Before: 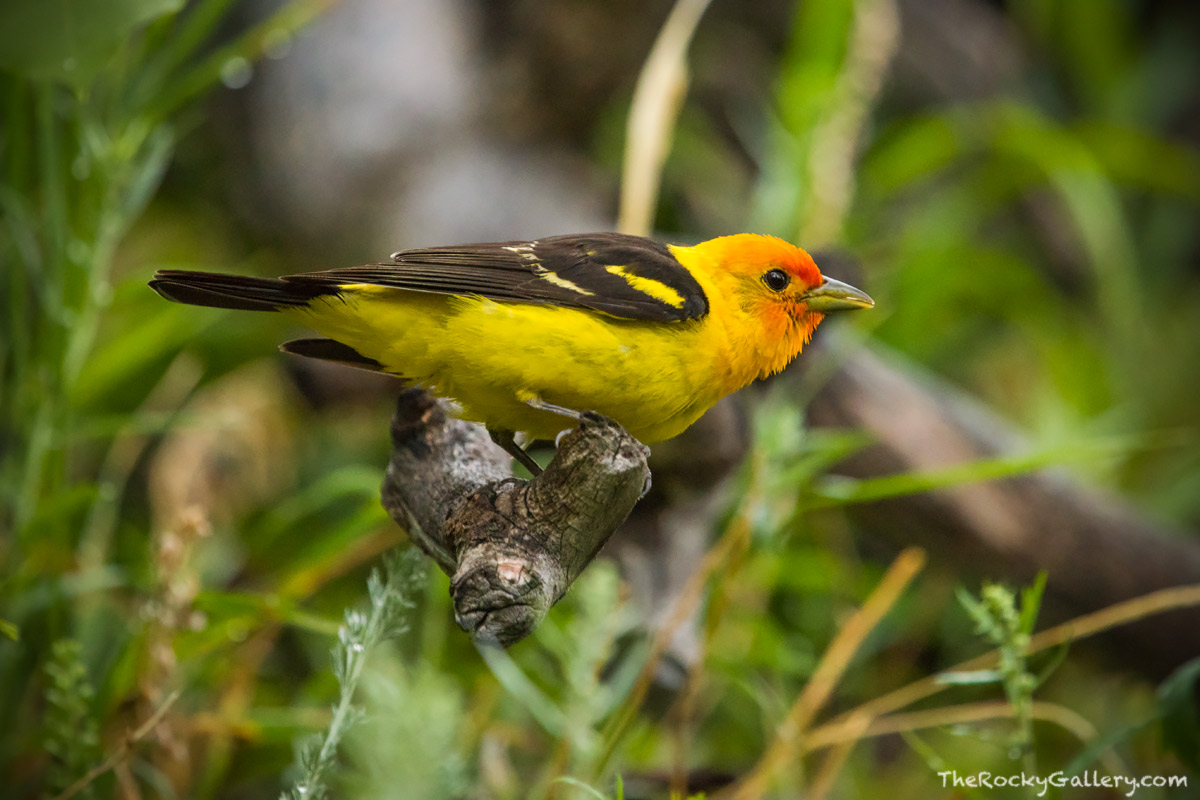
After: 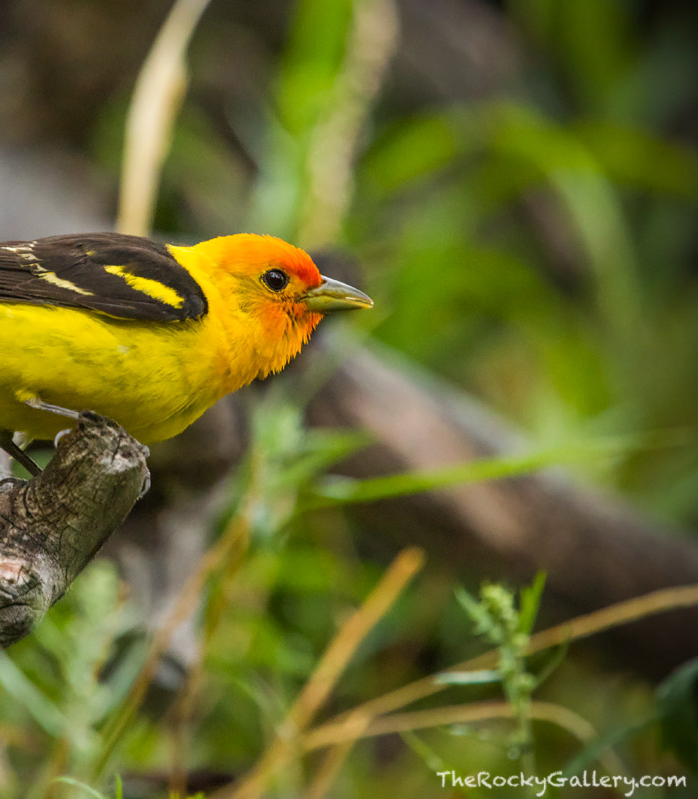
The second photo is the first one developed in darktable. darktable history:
crop: left 41.804%
